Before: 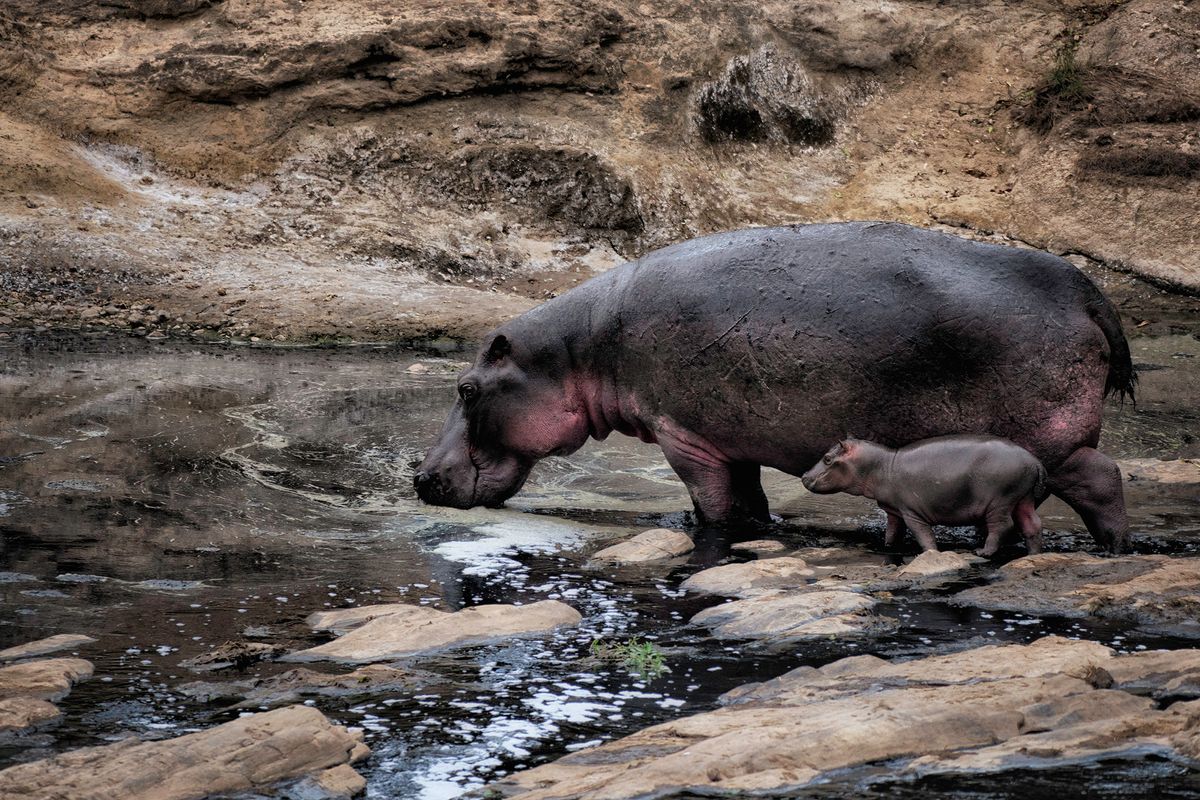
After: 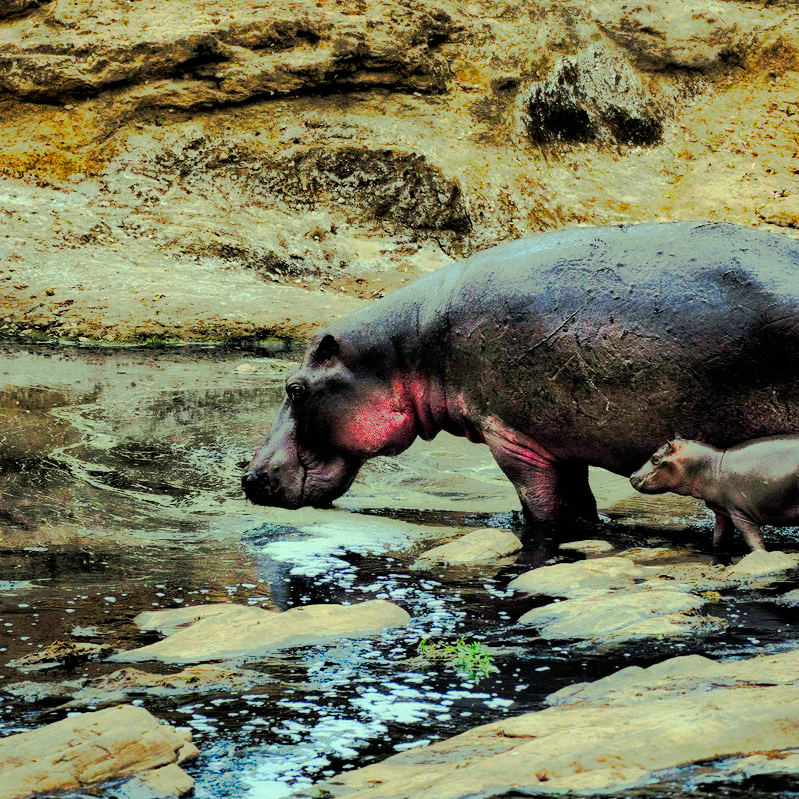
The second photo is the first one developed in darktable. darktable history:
tone equalizer: edges refinement/feathering 500, mask exposure compensation -1.57 EV, preserve details no
color correction: highlights a* -11.19, highlights b* 9.96, saturation 1.72
levels: mode automatic, levels [0.062, 0.494, 0.925]
crop and rotate: left 14.397%, right 18.958%
exposure: exposure 0.129 EV, compensate highlight preservation false
filmic rgb: black relative exposure -7.65 EV, white relative exposure 4.56 EV, hardness 3.61
tone curve: curves: ch0 [(0, 0) (0.003, 0.005) (0.011, 0.012) (0.025, 0.026) (0.044, 0.046) (0.069, 0.071) (0.1, 0.098) (0.136, 0.135) (0.177, 0.178) (0.224, 0.217) (0.277, 0.274) (0.335, 0.335) (0.399, 0.442) (0.468, 0.543) (0.543, 0.6) (0.623, 0.628) (0.709, 0.679) (0.801, 0.782) (0.898, 0.904) (1, 1)], preserve colors none
